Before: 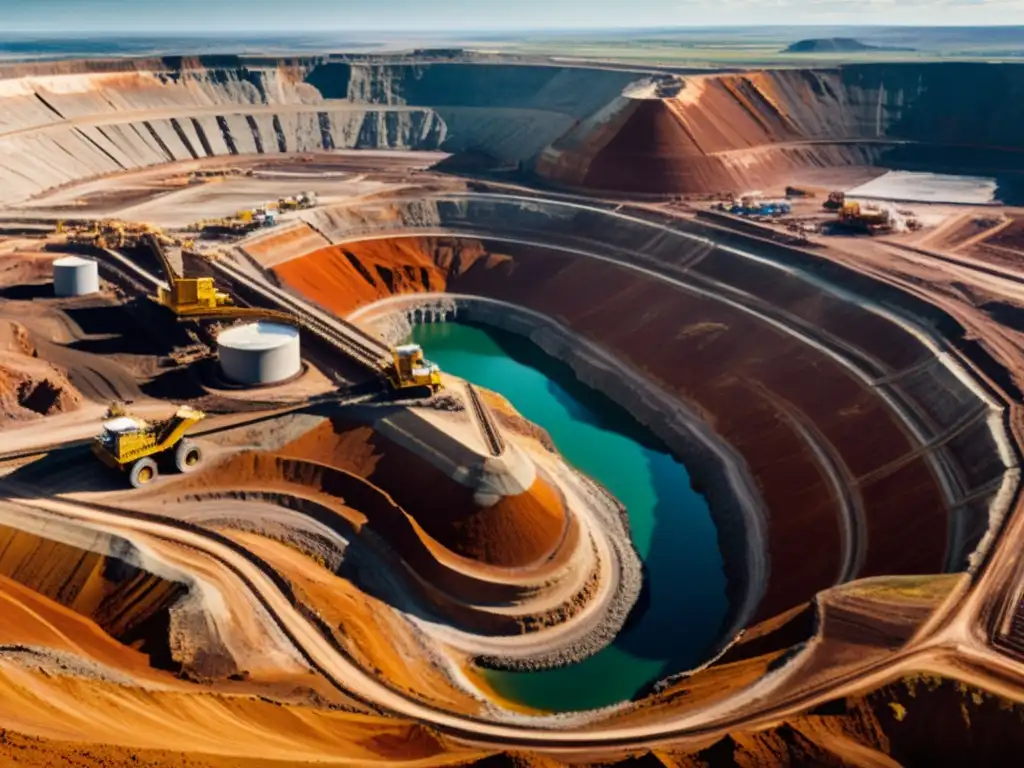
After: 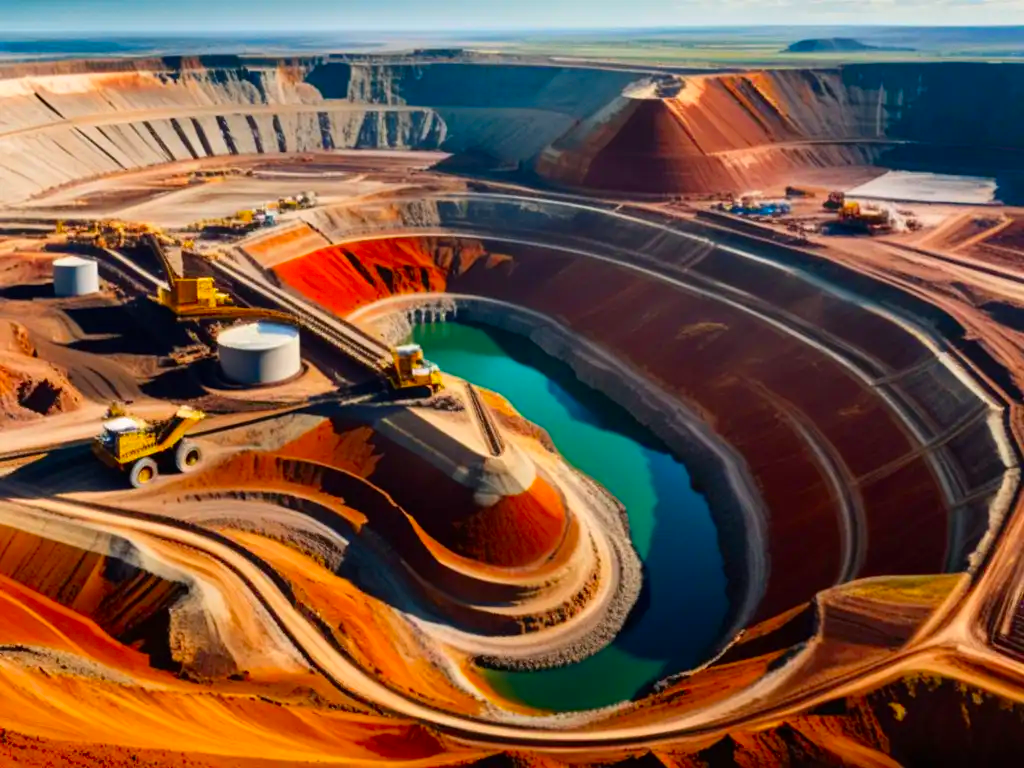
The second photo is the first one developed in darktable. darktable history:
contrast brightness saturation: saturation 0.519
